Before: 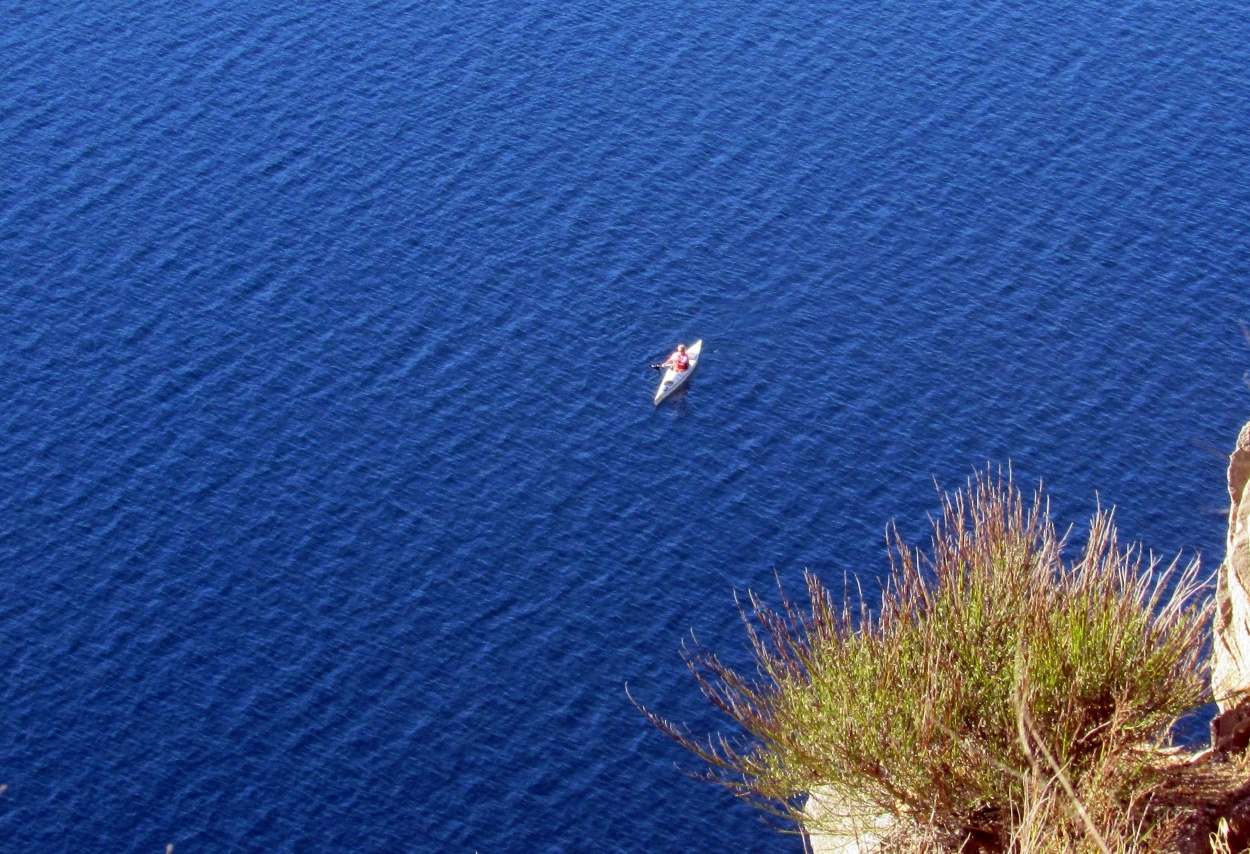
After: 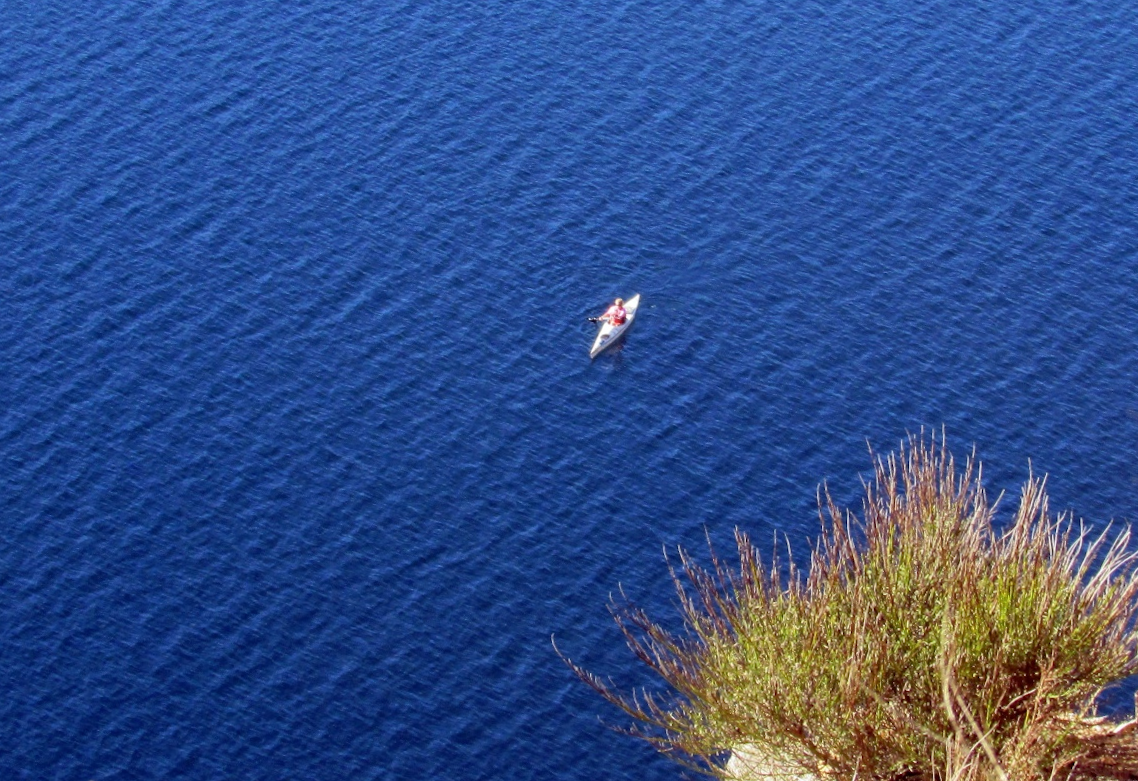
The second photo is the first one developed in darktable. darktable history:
crop and rotate: angle -1.9°, left 3.127%, top 3.585%, right 1.424%, bottom 0.549%
